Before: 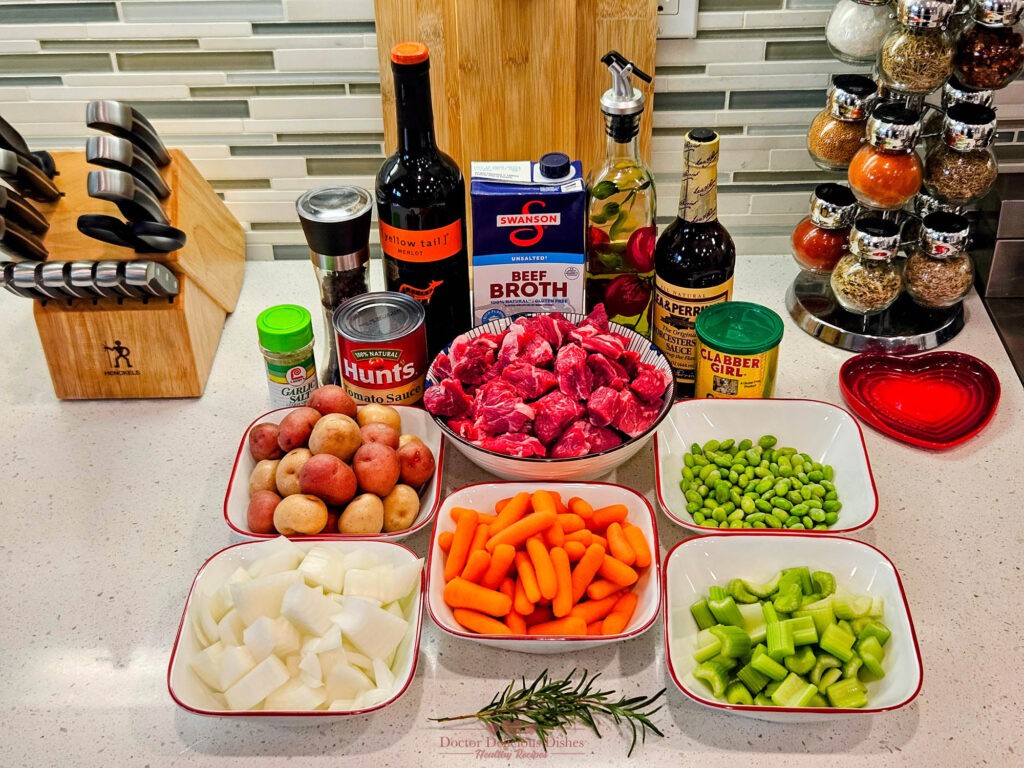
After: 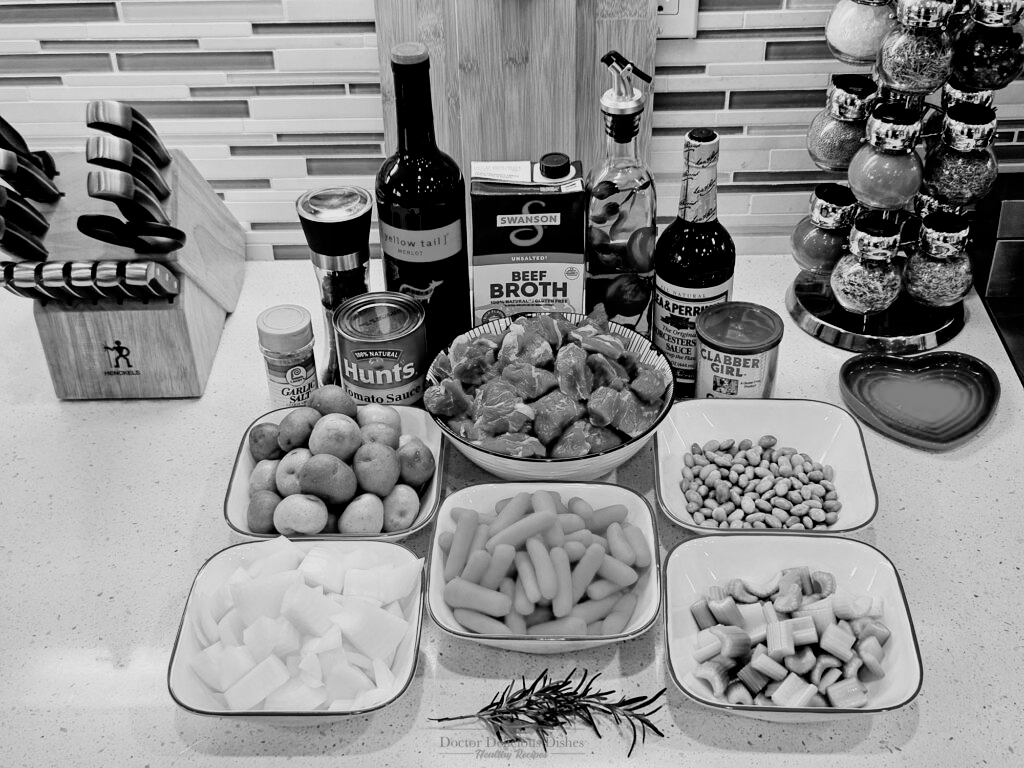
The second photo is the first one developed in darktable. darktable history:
filmic rgb: black relative exposure -5.07 EV, white relative exposure 3.56 EV, threshold 5.95 EV, hardness 3.19, contrast 1.298, highlights saturation mix -49.74%, add noise in highlights 0.001, color science v3 (2019), use custom middle-gray values true, contrast in highlights soft, enable highlight reconstruction true
